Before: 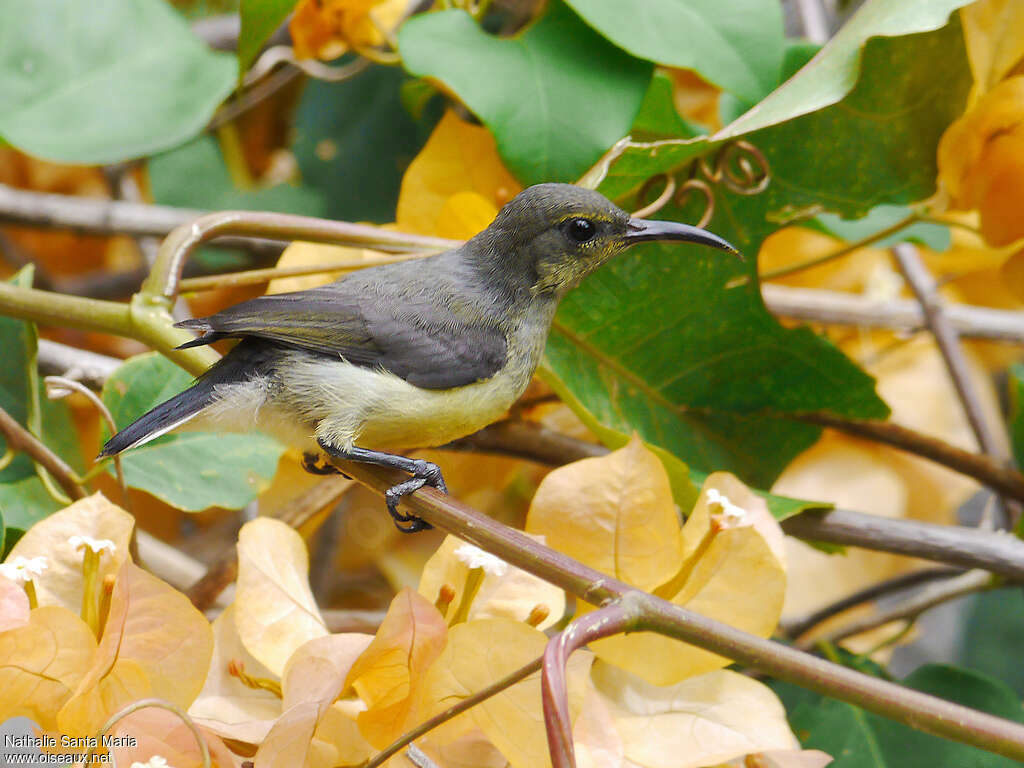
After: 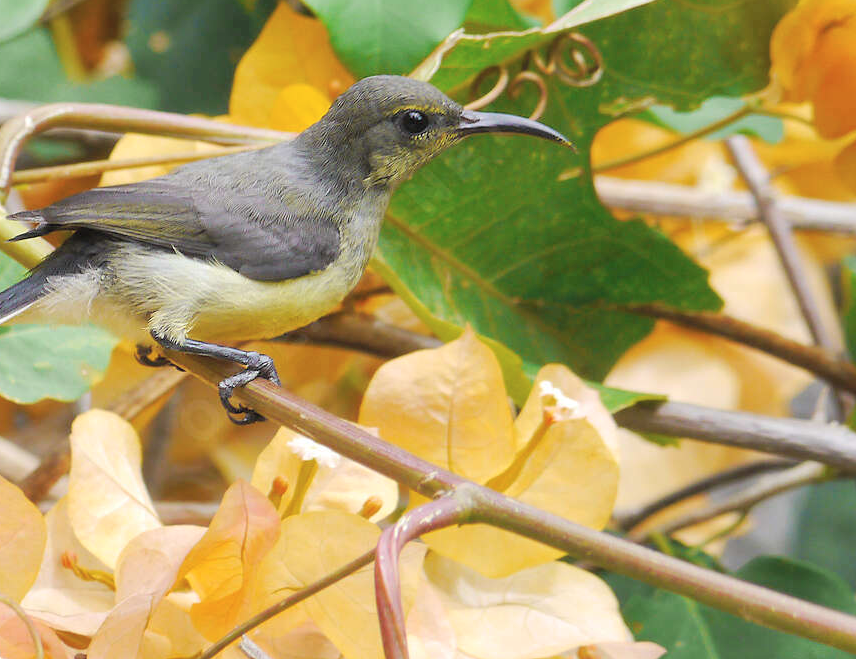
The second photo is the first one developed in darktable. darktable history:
crop: left 16.317%, top 14.1%
local contrast: mode bilateral grid, contrast 10, coarseness 24, detail 115%, midtone range 0.2
contrast brightness saturation: brightness 0.144
